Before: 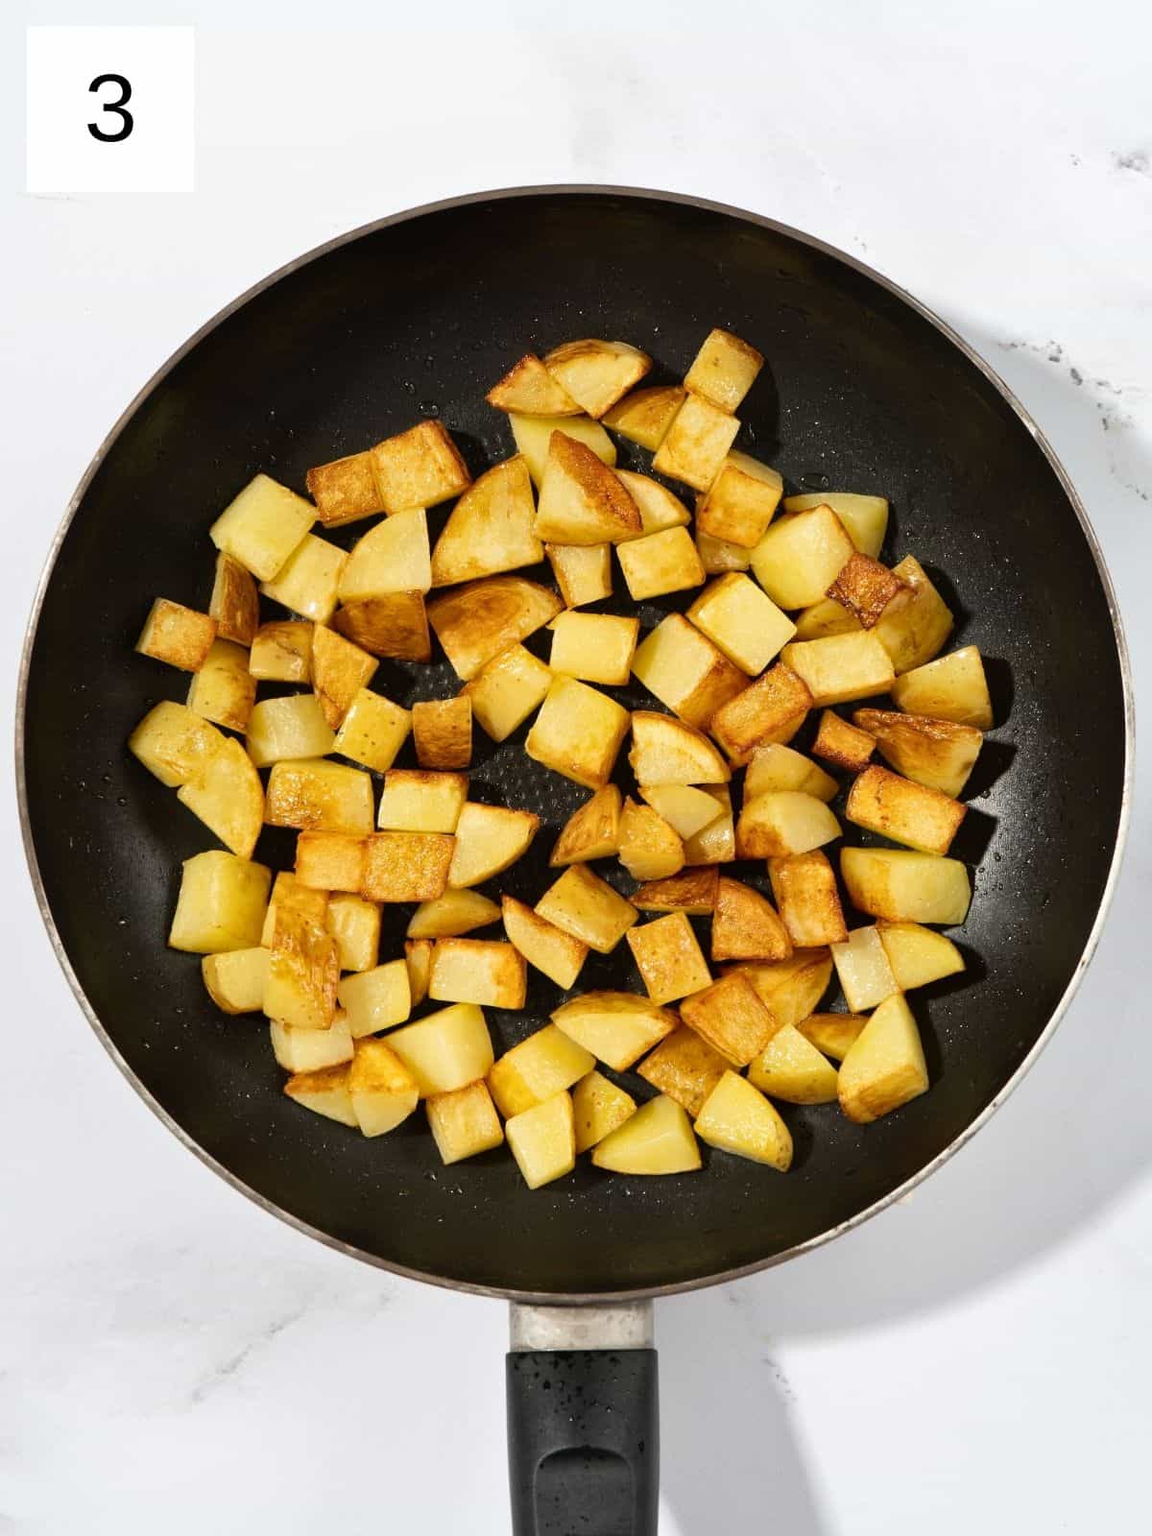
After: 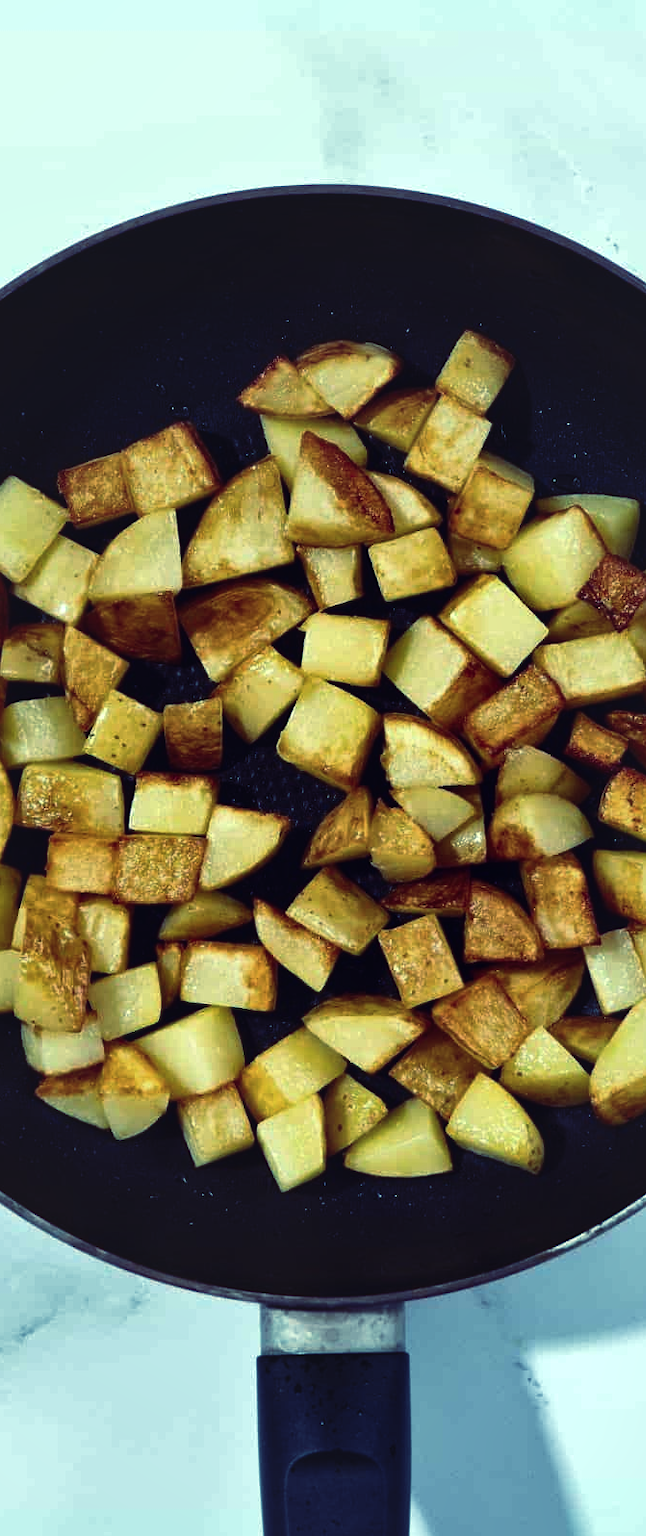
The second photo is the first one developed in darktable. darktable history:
rgb curve: curves: ch0 [(0, 0.186) (0.314, 0.284) (0.576, 0.466) (0.805, 0.691) (0.936, 0.886)]; ch1 [(0, 0.186) (0.314, 0.284) (0.581, 0.534) (0.771, 0.746) (0.936, 0.958)]; ch2 [(0, 0.216) (0.275, 0.39) (1, 1)], mode RGB, independent channels, compensate middle gray true, preserve colors none
crop: left 21.674%, right 22.086%
contrast brightness saturation: contrast 0.1, brightness -0.26, saturation 0.14
local contrast: mode bilateral grid, contrast 100, coarseness 100, detail 165%, midtone range 0.2
